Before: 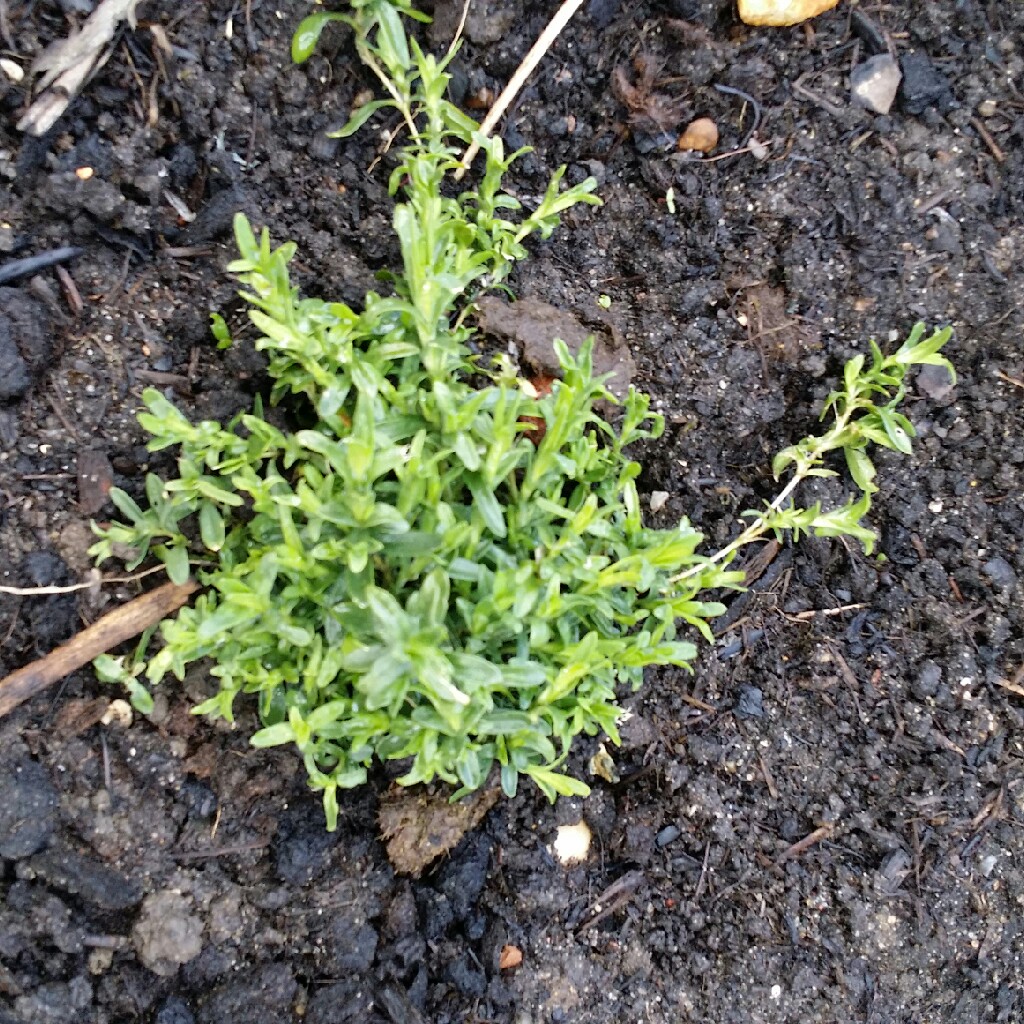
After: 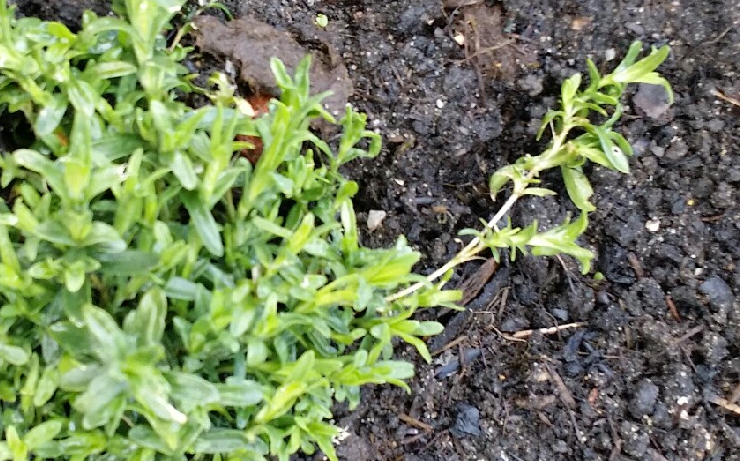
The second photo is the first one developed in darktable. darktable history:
crop and rotate: left 27.726%, top 27.512%, bottom 27.462%
